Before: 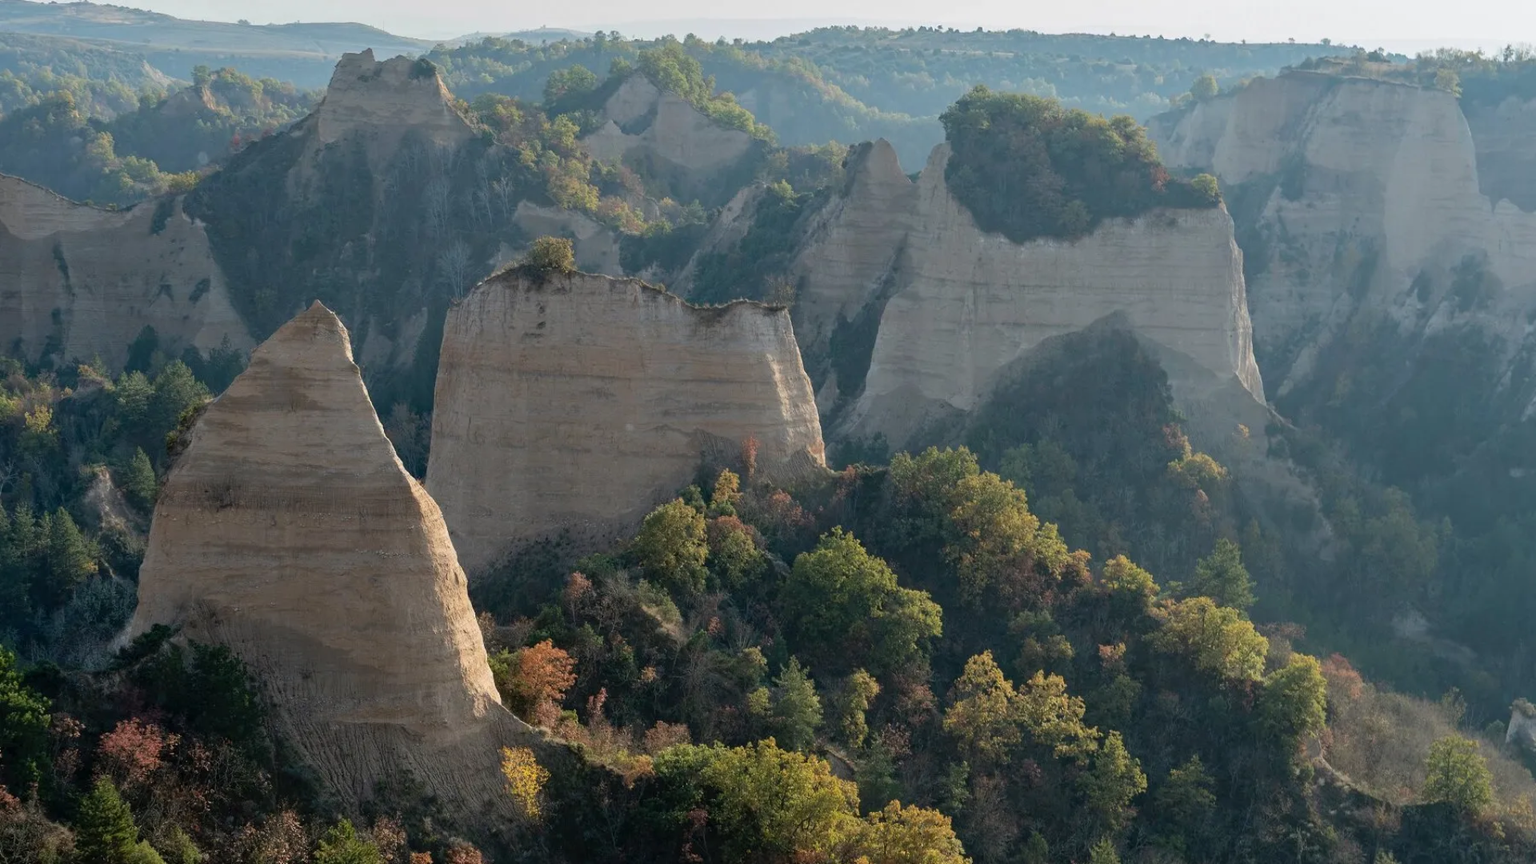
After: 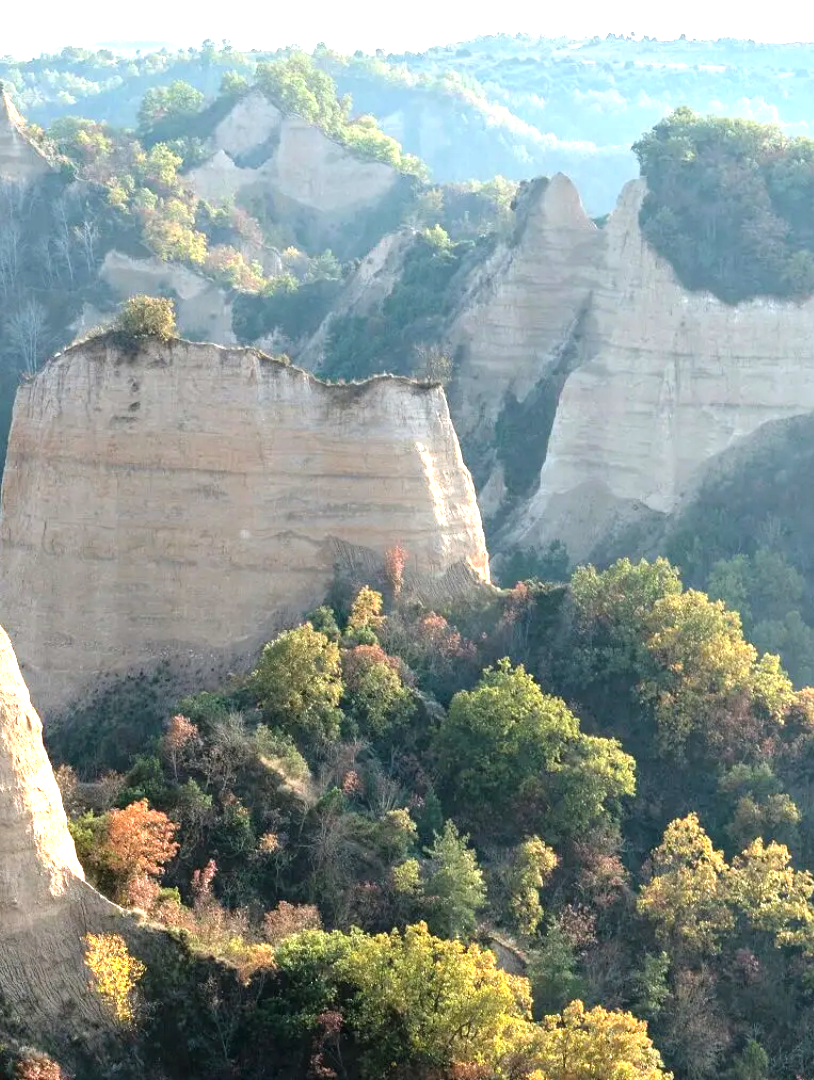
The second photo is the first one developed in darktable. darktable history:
exposure: exposure 1.229 EV, compensate highlight preservation false
crop: left 28.258%, right 29.345%
tone equalizer: -8 EV -0.393 EV, -7 EV -0.361 EV, -6 EV -0.364 EV, -5 EV -0.194 EV, -3 EV 0.213 EV, -2 EV 0.345 EV, -1 EV 0.377 EV, +0 EV 0.4 EV
